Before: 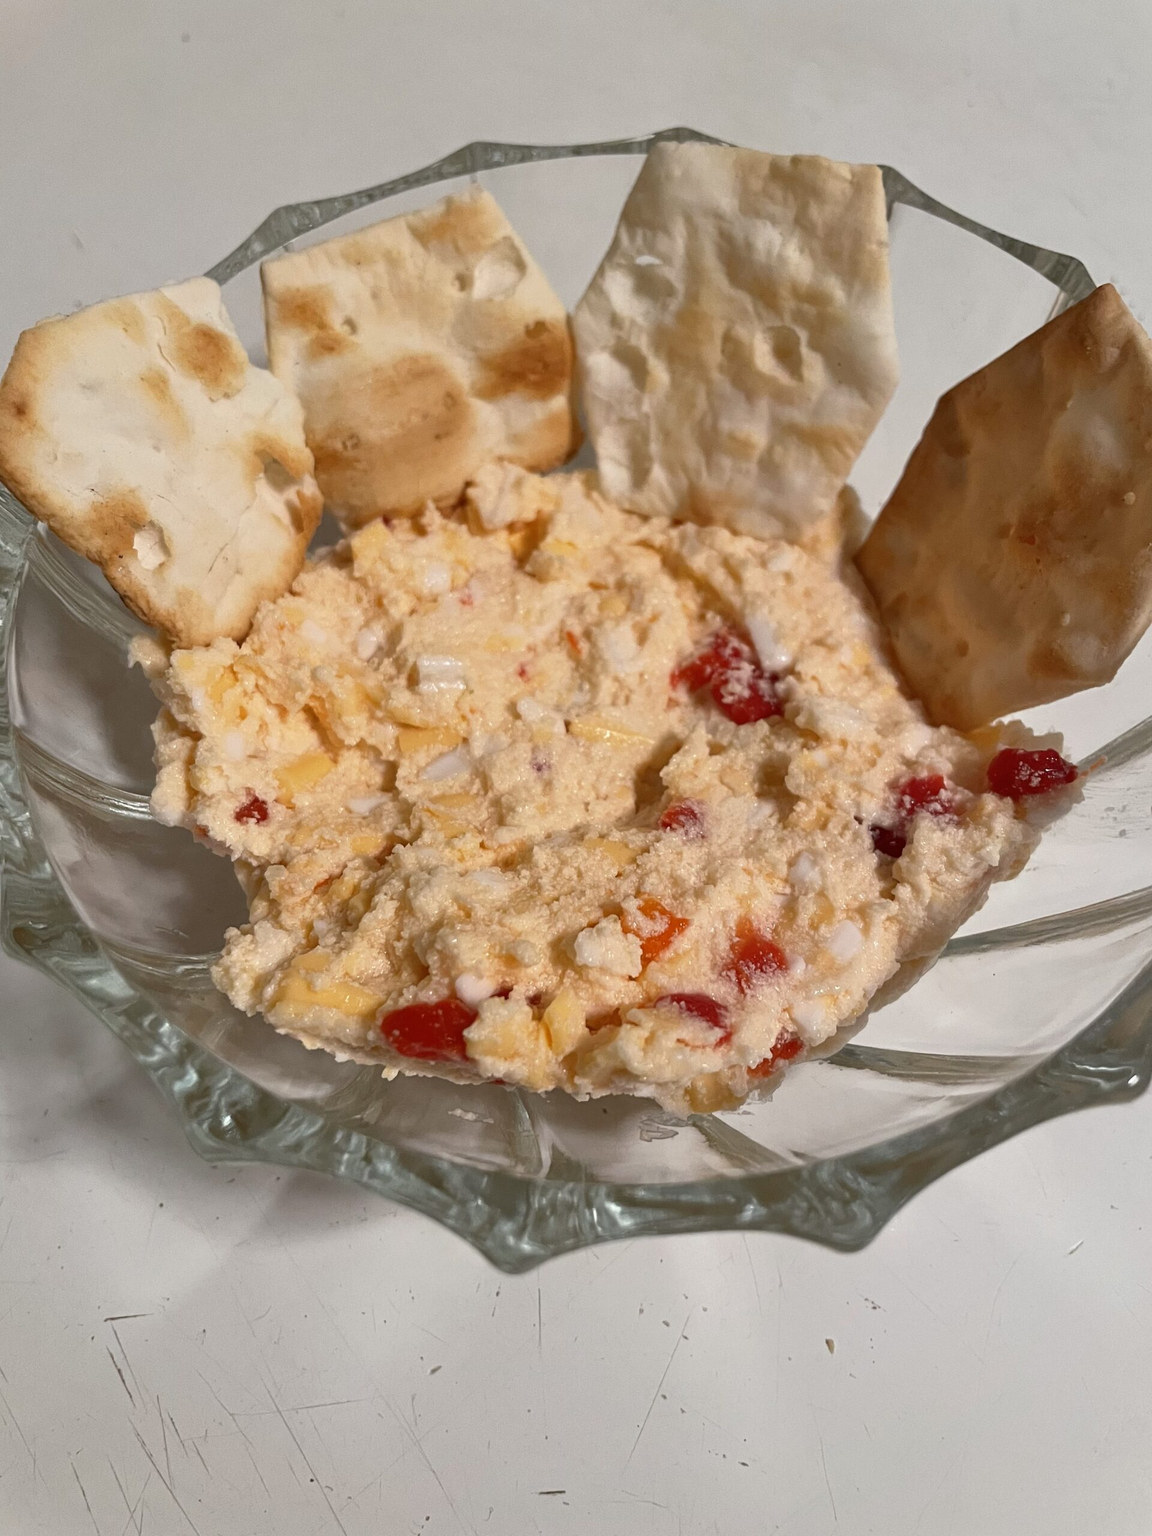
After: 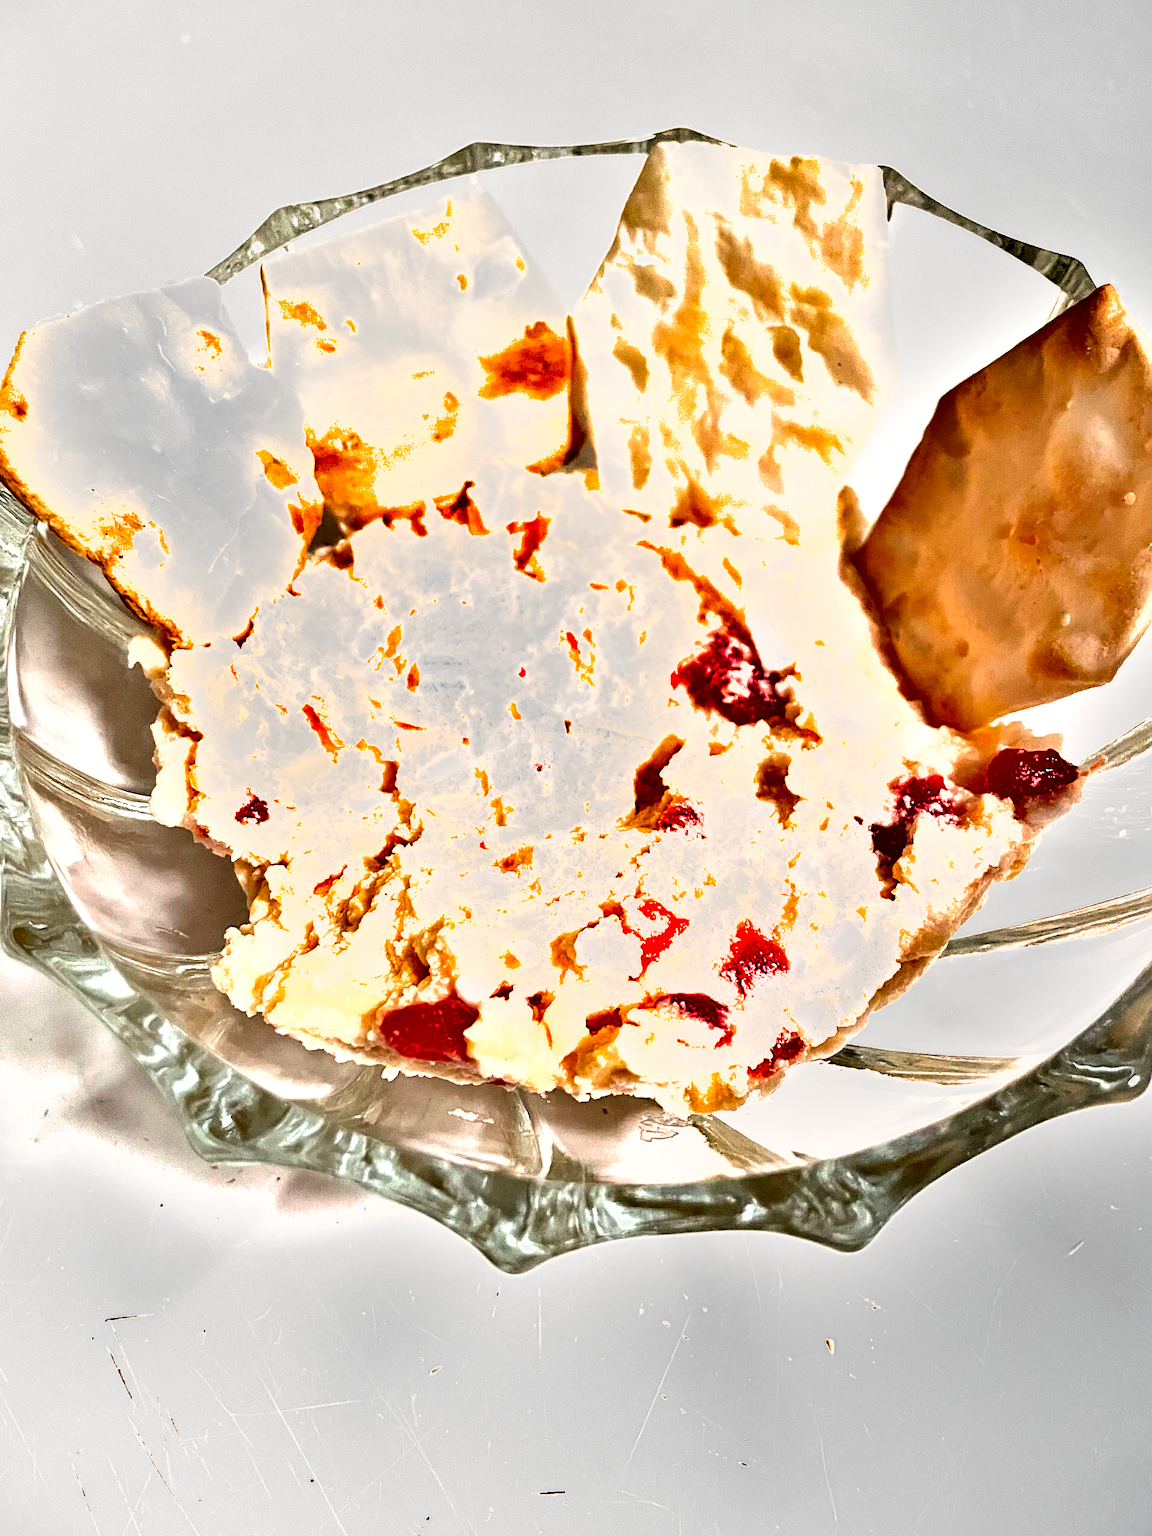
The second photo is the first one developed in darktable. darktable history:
sharpen: amount 0.206
shadows and highlights: low approximation 0.01, soften with gaussian
exposure: exposure 2.006 EV, compensate exposure bias true, compensate highlight preservation false
